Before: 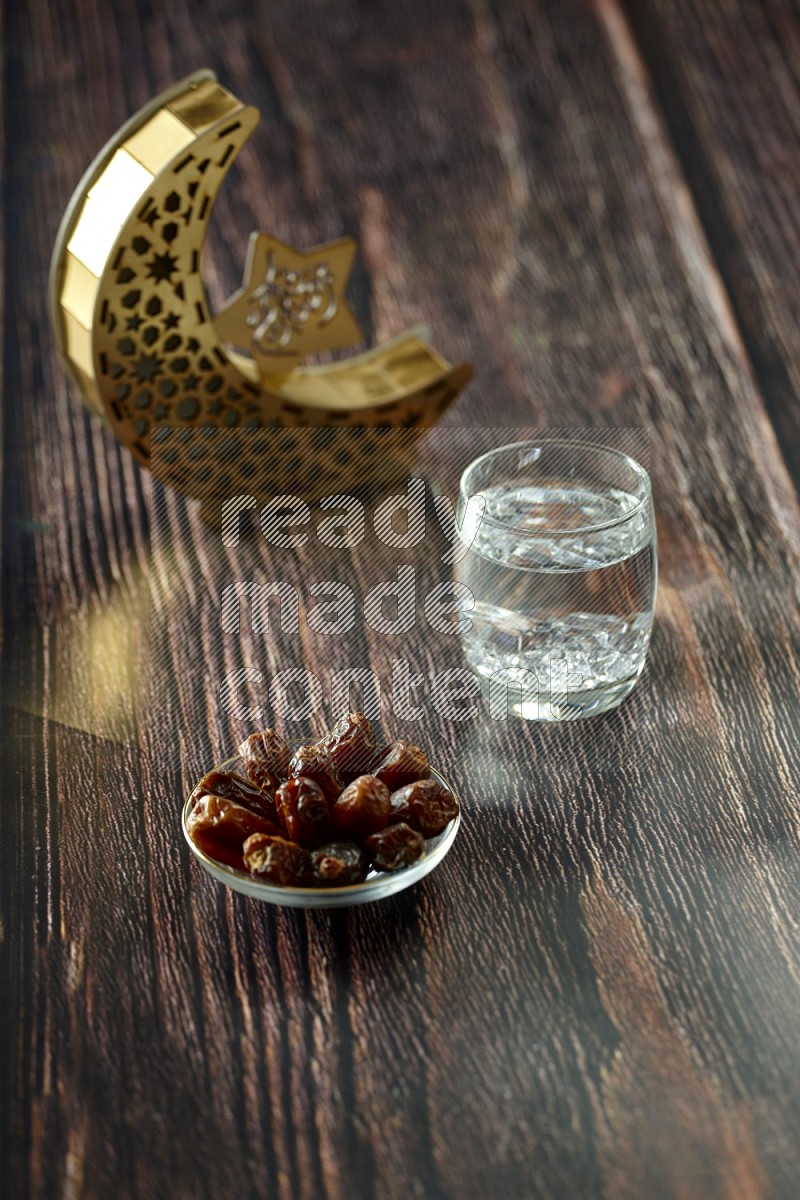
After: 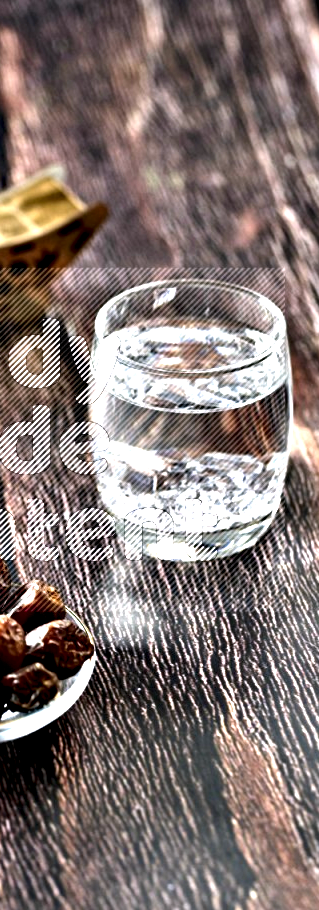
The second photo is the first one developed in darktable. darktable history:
white balance: red 1.05, blue 1.072
exposure: black level correction -0.002, exposure 0.708 EV, compensate exposure bias true, compensate highlight preservation false
crop: left 45.721%, top 13.393%, right 14.118%, bottom 10.01%
contrast equalizer: octaves 7, y [[0.48, 0.654, 0.731, 0.706, 0.772, 0.382], [0.55 ×6], [0 ×6], [0 ×6], [0 ×6]]
